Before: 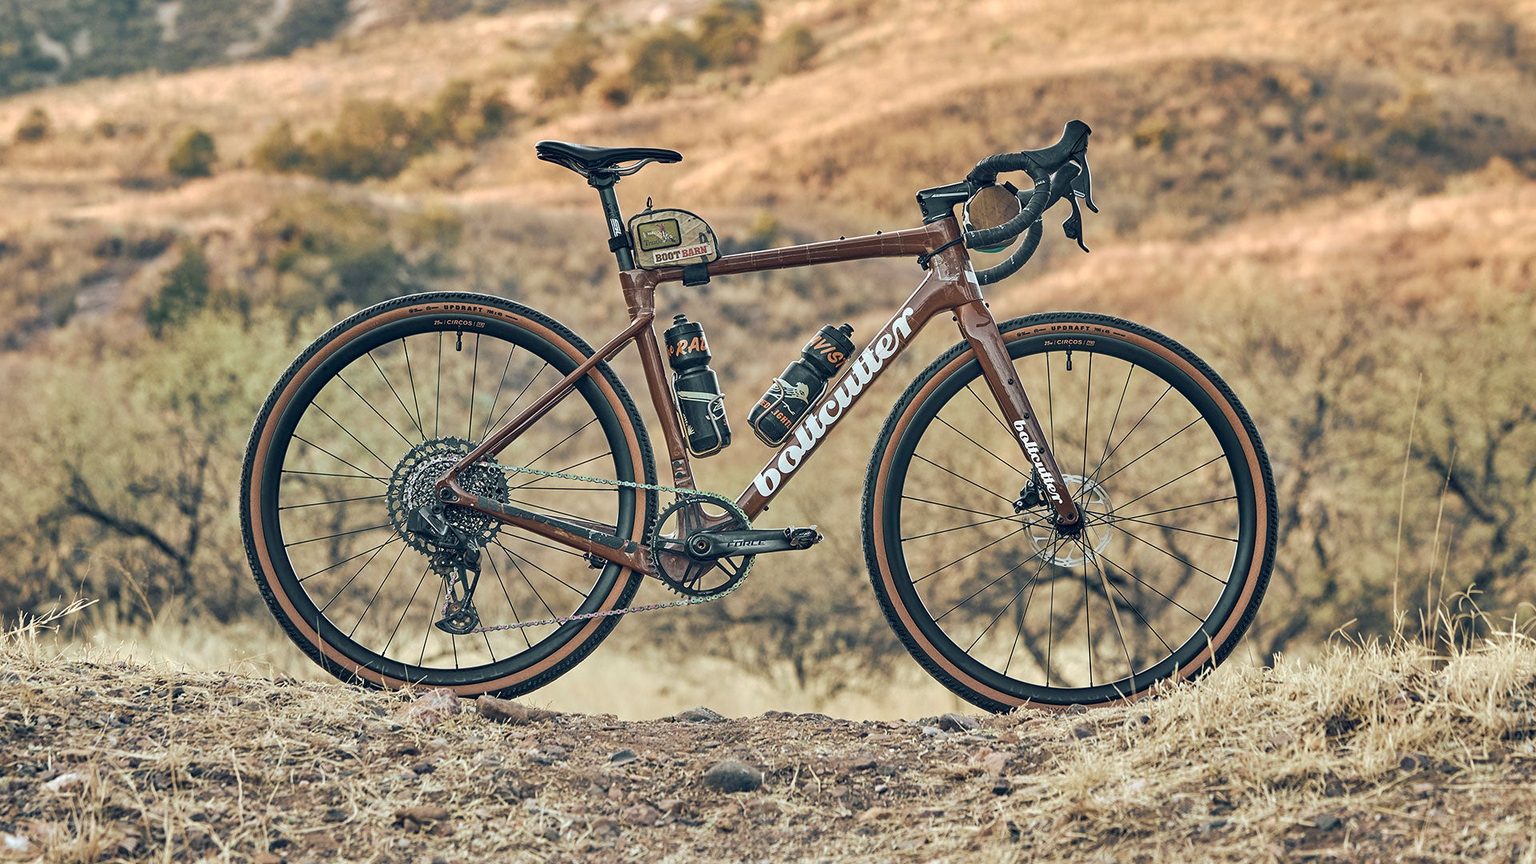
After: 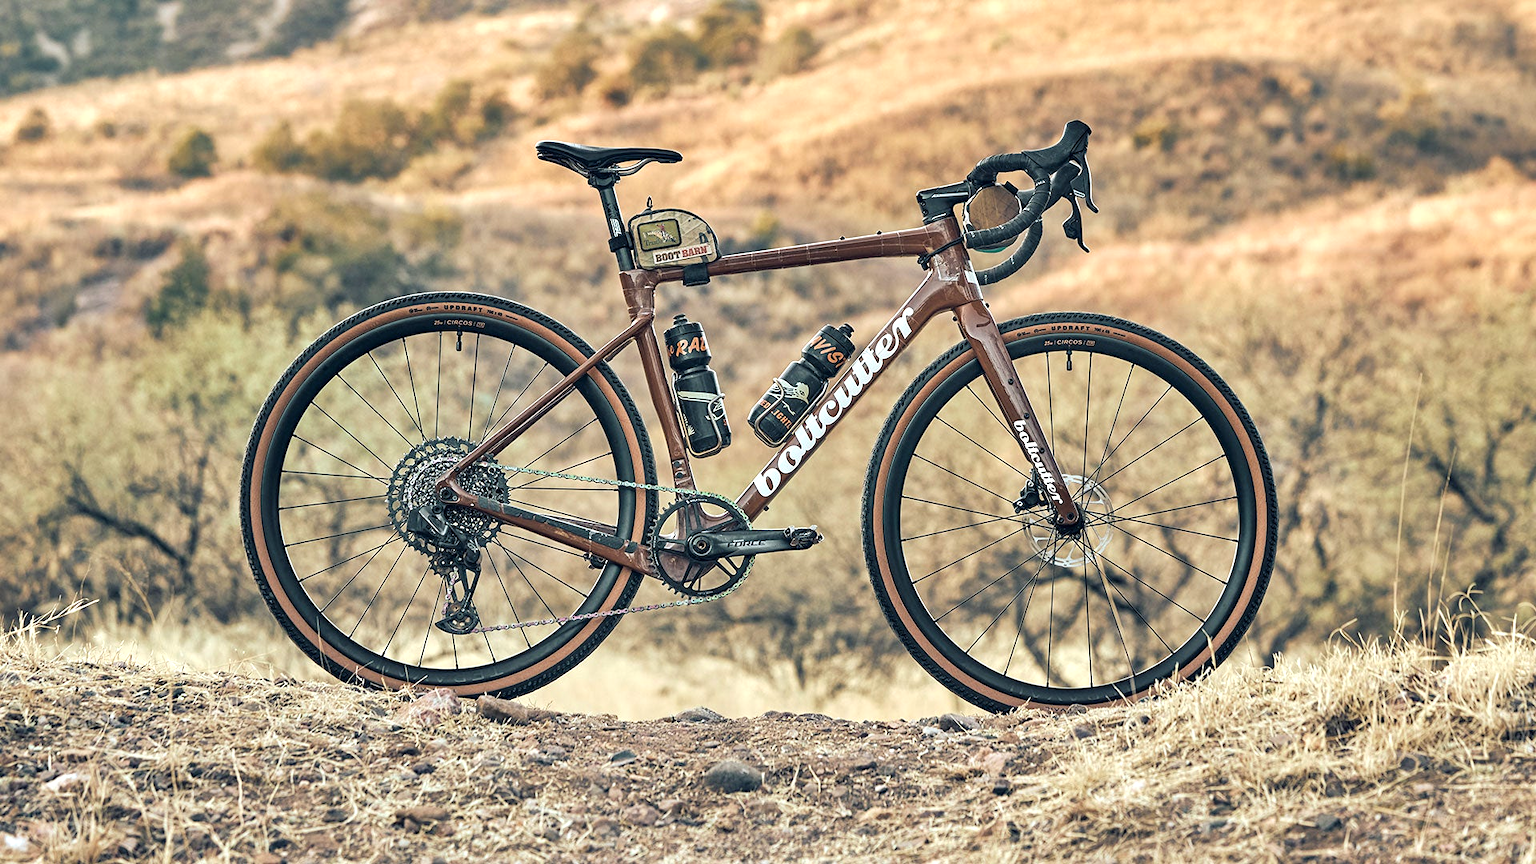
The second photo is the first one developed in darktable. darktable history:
exposure: exposure -0.245 EV, compensate highlight preservation false
tone equalizer: -8 EV -0.744 EV, -7 EV -0.675 EV, -6 EV -0.584 EV, -5 EV -0.39 EV, -3 EV 0.385 EV, -2 EV 0.6 EV, -1 EV 0.681 EV, +0 EV 0.728 EV
